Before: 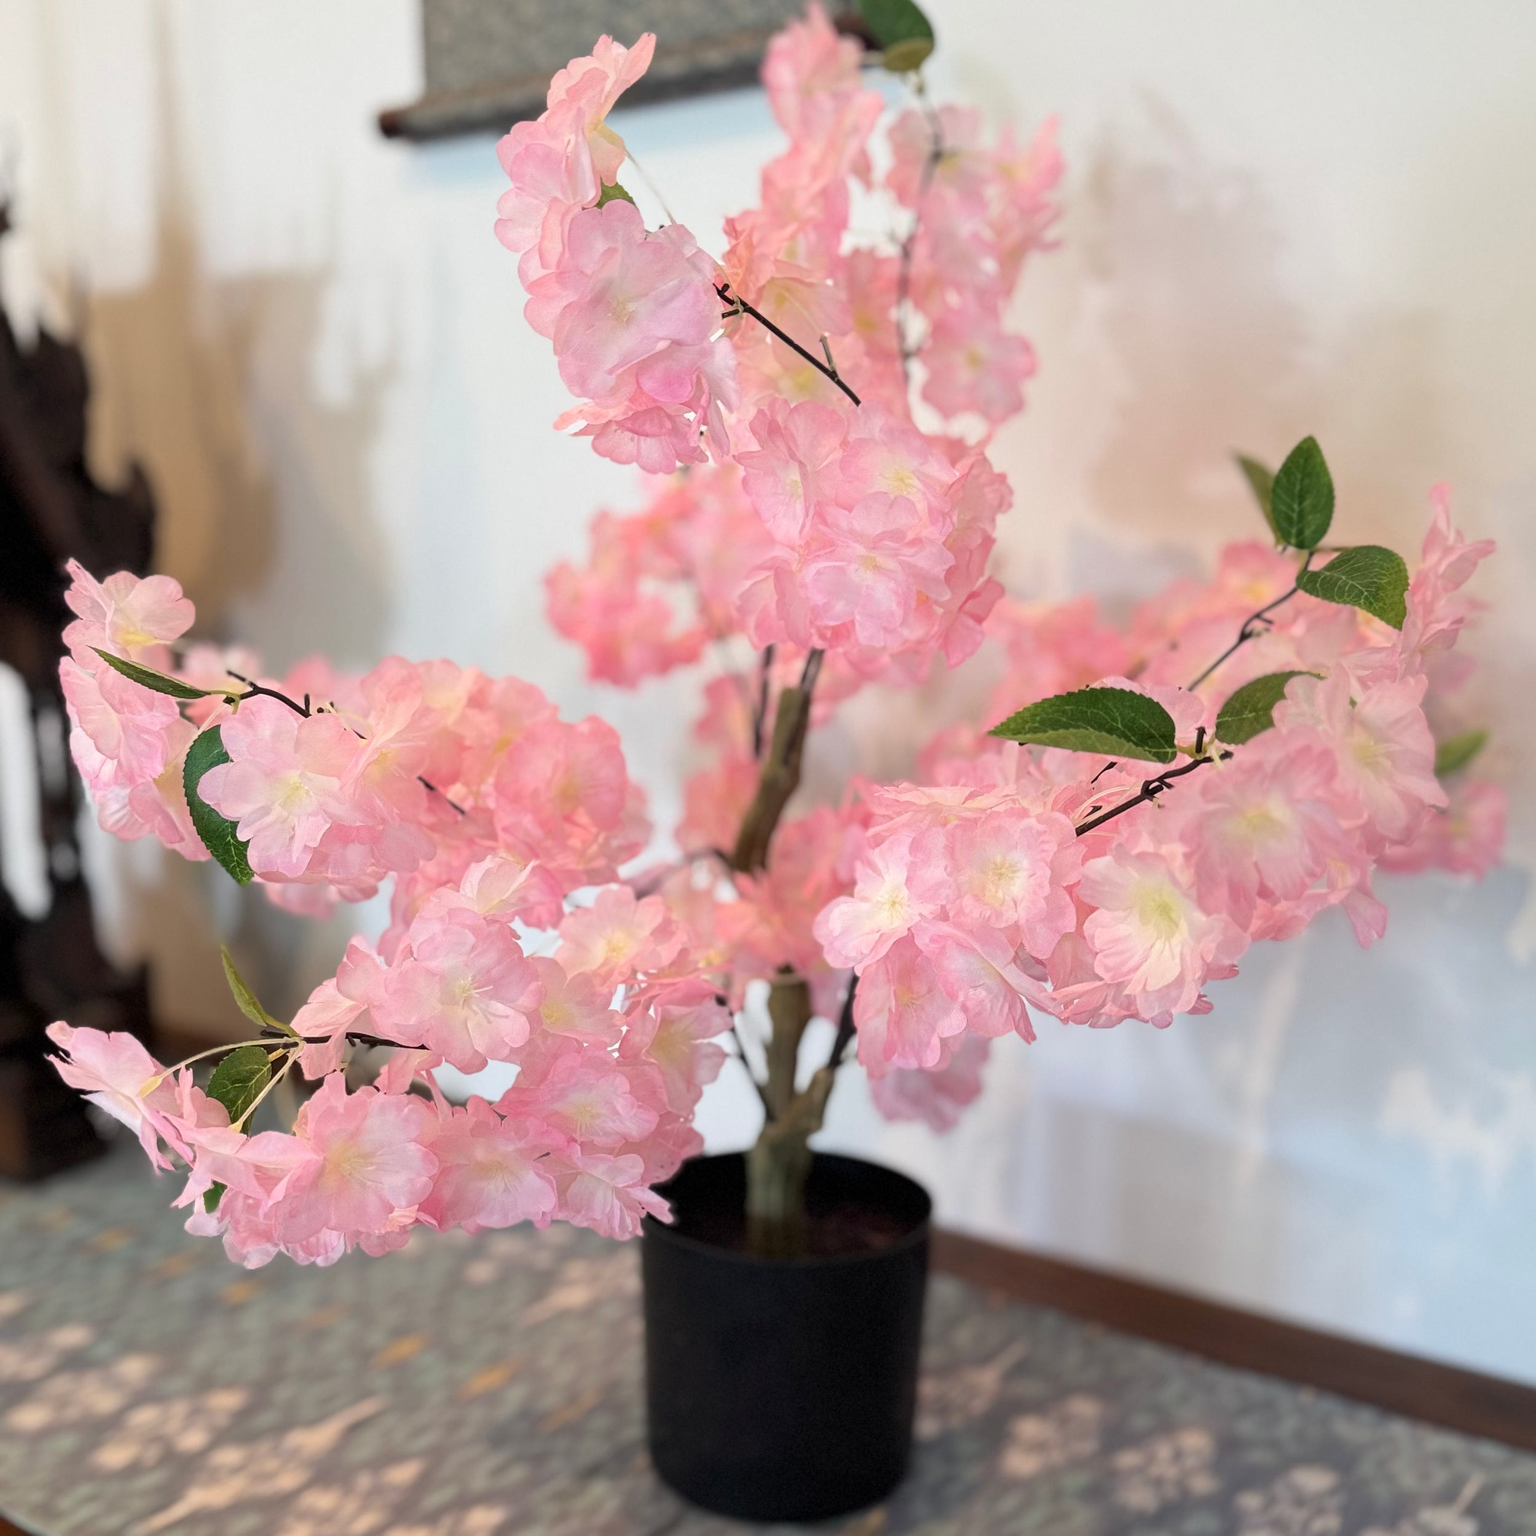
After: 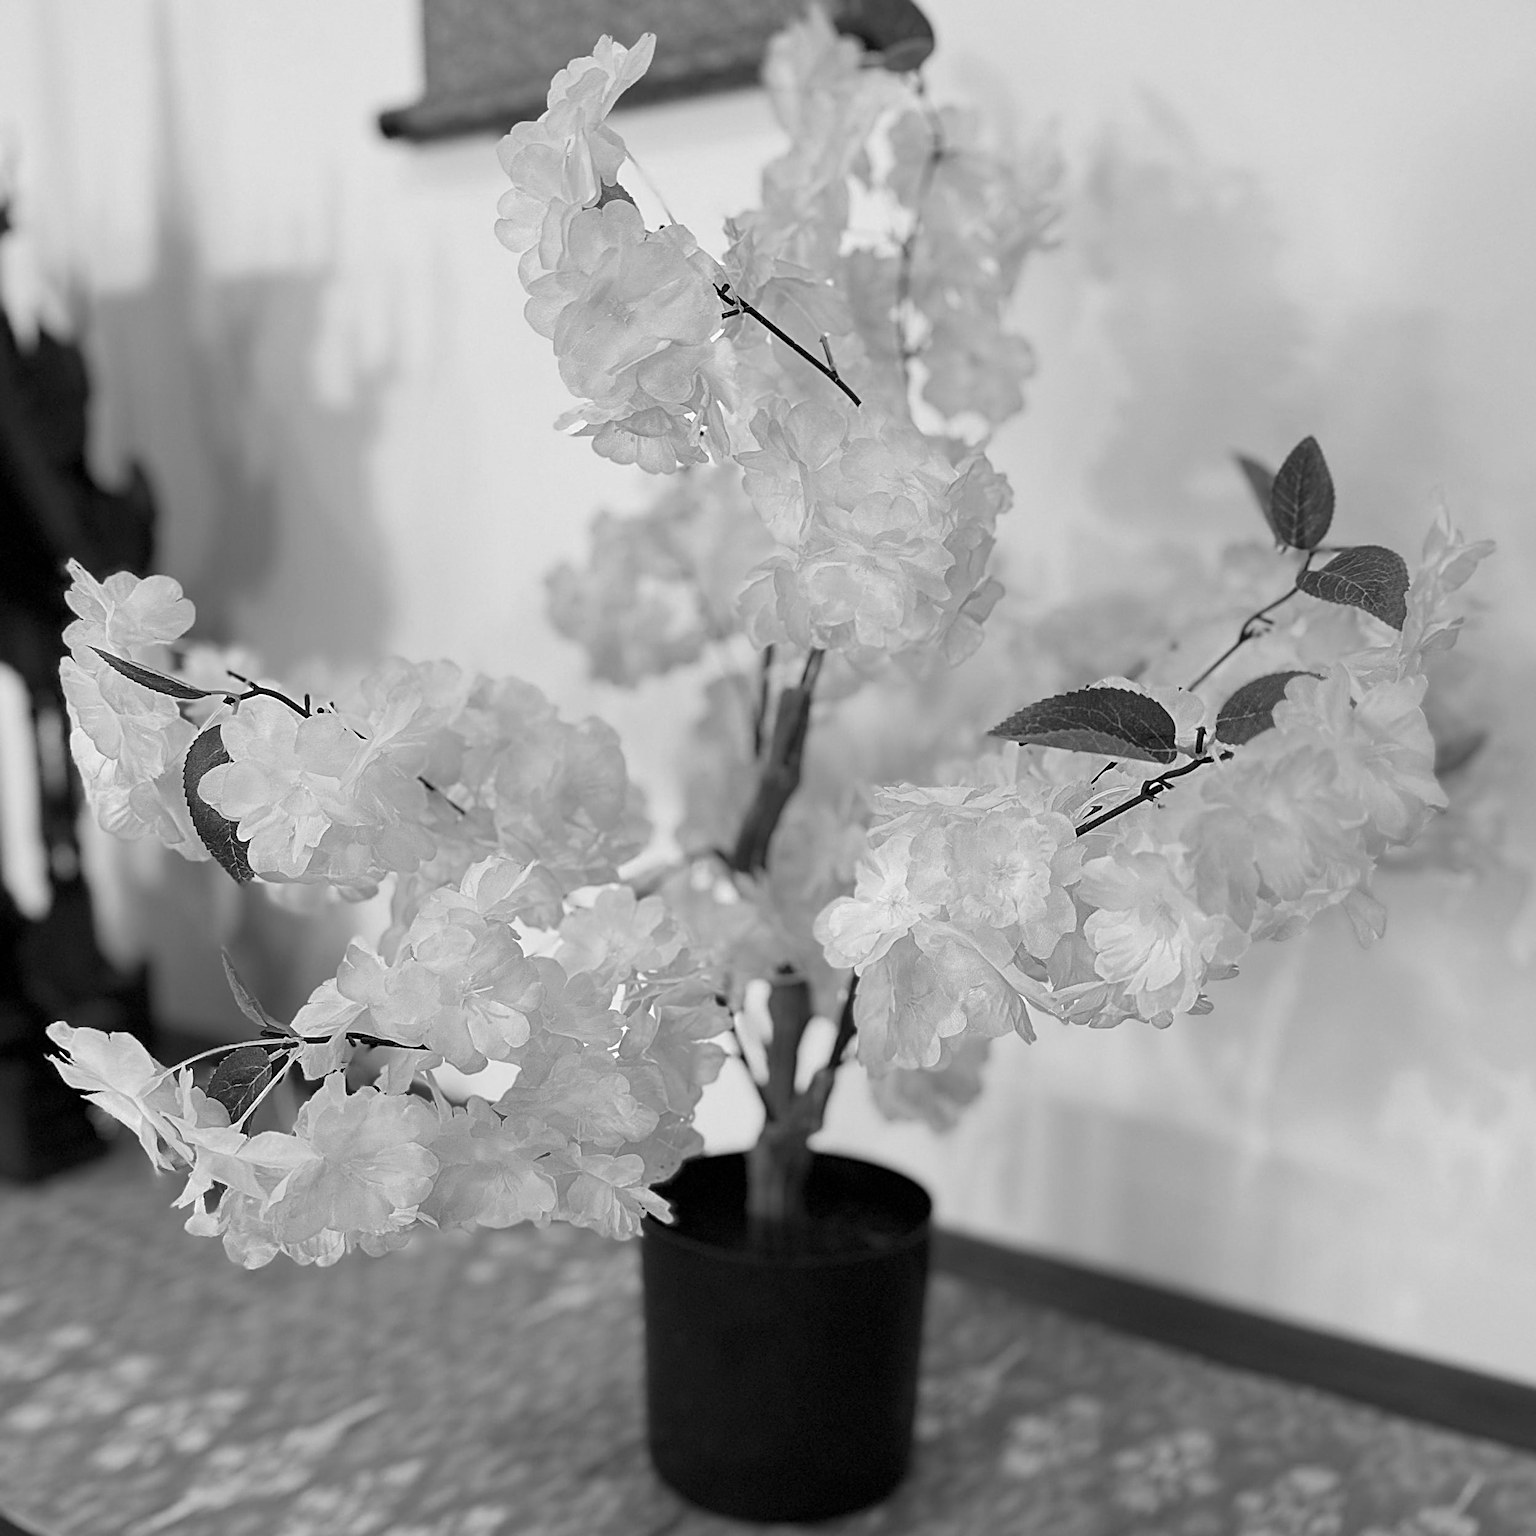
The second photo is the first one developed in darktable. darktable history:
sharpen: radius 2.817, amount 0.715
color calibration: output gray [0.21, 0.42, 0.37, 0], gray › normalize channels true, illuminant same as pipeline (D50), adaptation XYZ, x 0.346, y 0.359, gamut compression 0
color zones: curves: ch0 [(0, 0.613) (0.01, 0.613) (0.245, 0.448) (0.498, 0.529) (0.642, 0.665) (0.879, 0.777) (0.99, 0.613)]; ch1 [(0, 0) (0.143, 0) (0.286, 0) (0.429, 0) (0.571, 0) (0.714, 0) (0.857, 0)], mix -138.01%
